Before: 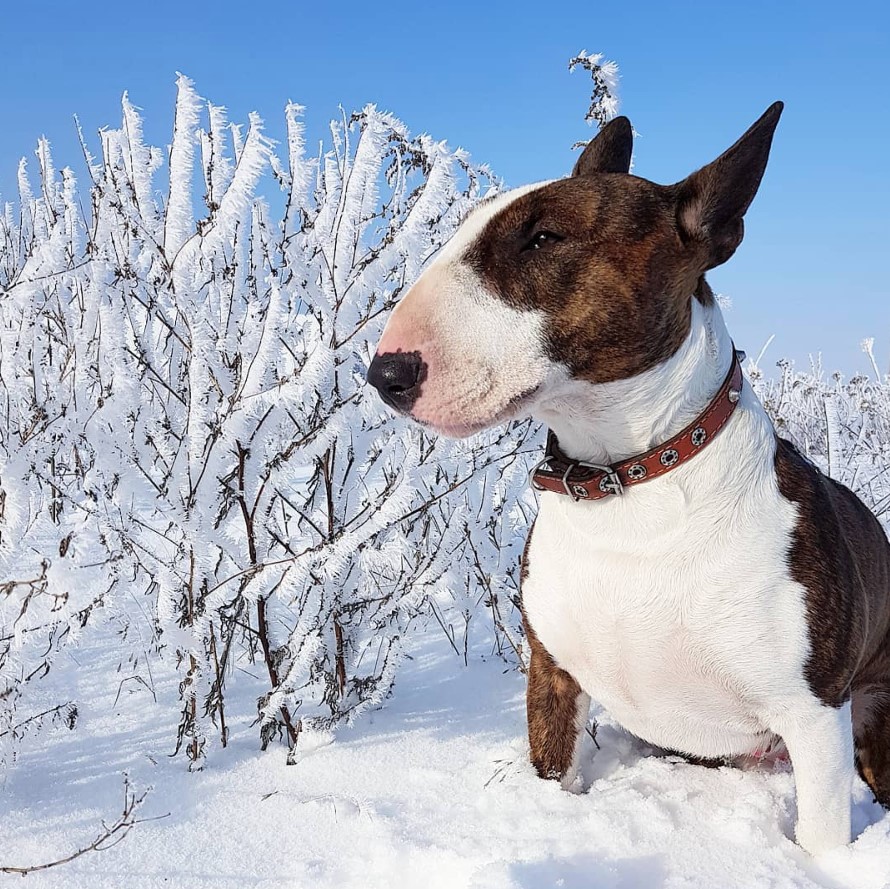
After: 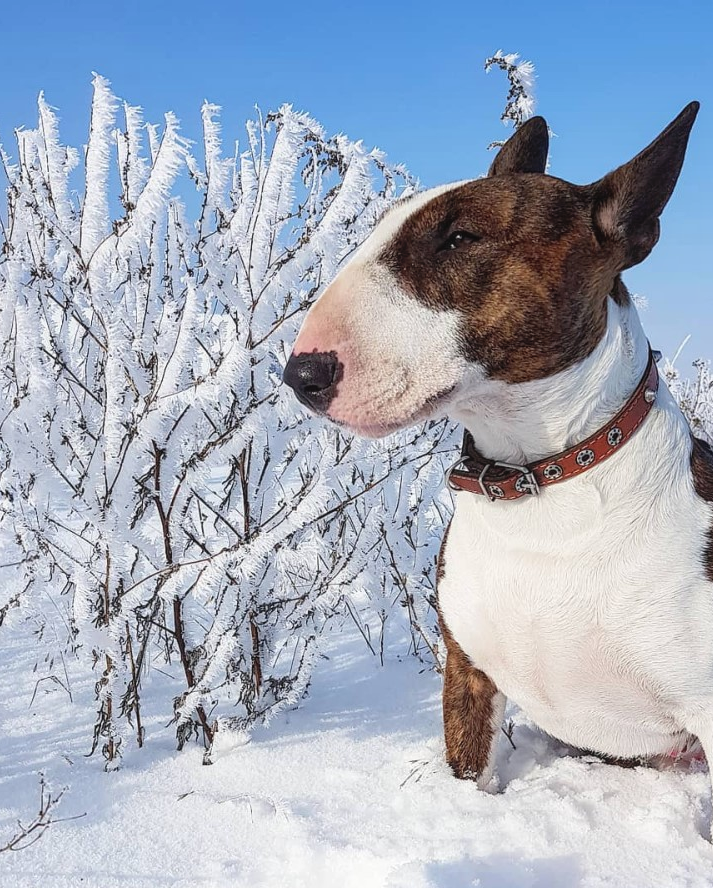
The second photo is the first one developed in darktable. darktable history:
local contrast: detail 109%
crop and rotate: left 9.52%, right 10.255%
